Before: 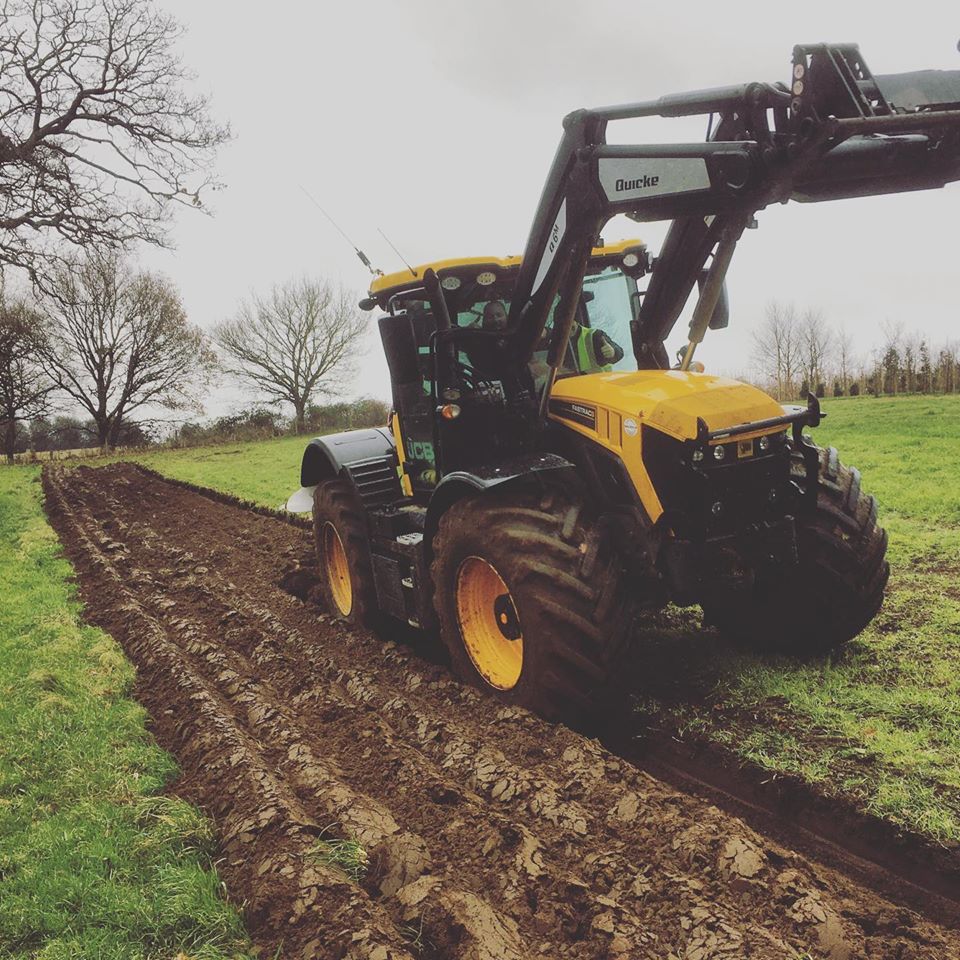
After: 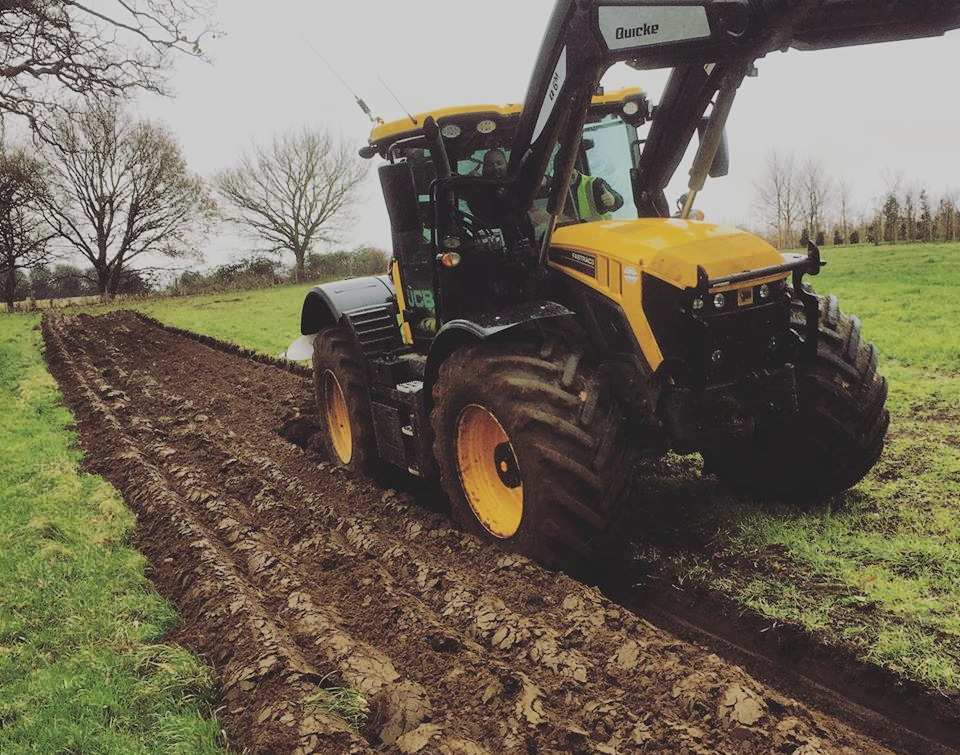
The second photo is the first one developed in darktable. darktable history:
crop and rotate: top 15.873%, bottom 5.436%
filmic rgb: middle gray luminance 9.06%, black relative exposure -10.54 EV, white relative exposure 3.43 EV, target black luminance 0%, hardness 5.95, latitude 59.68%, contrast 1.089, highlights saturation mix 6.13%, shadows ↔ highlights balance 28.98%
